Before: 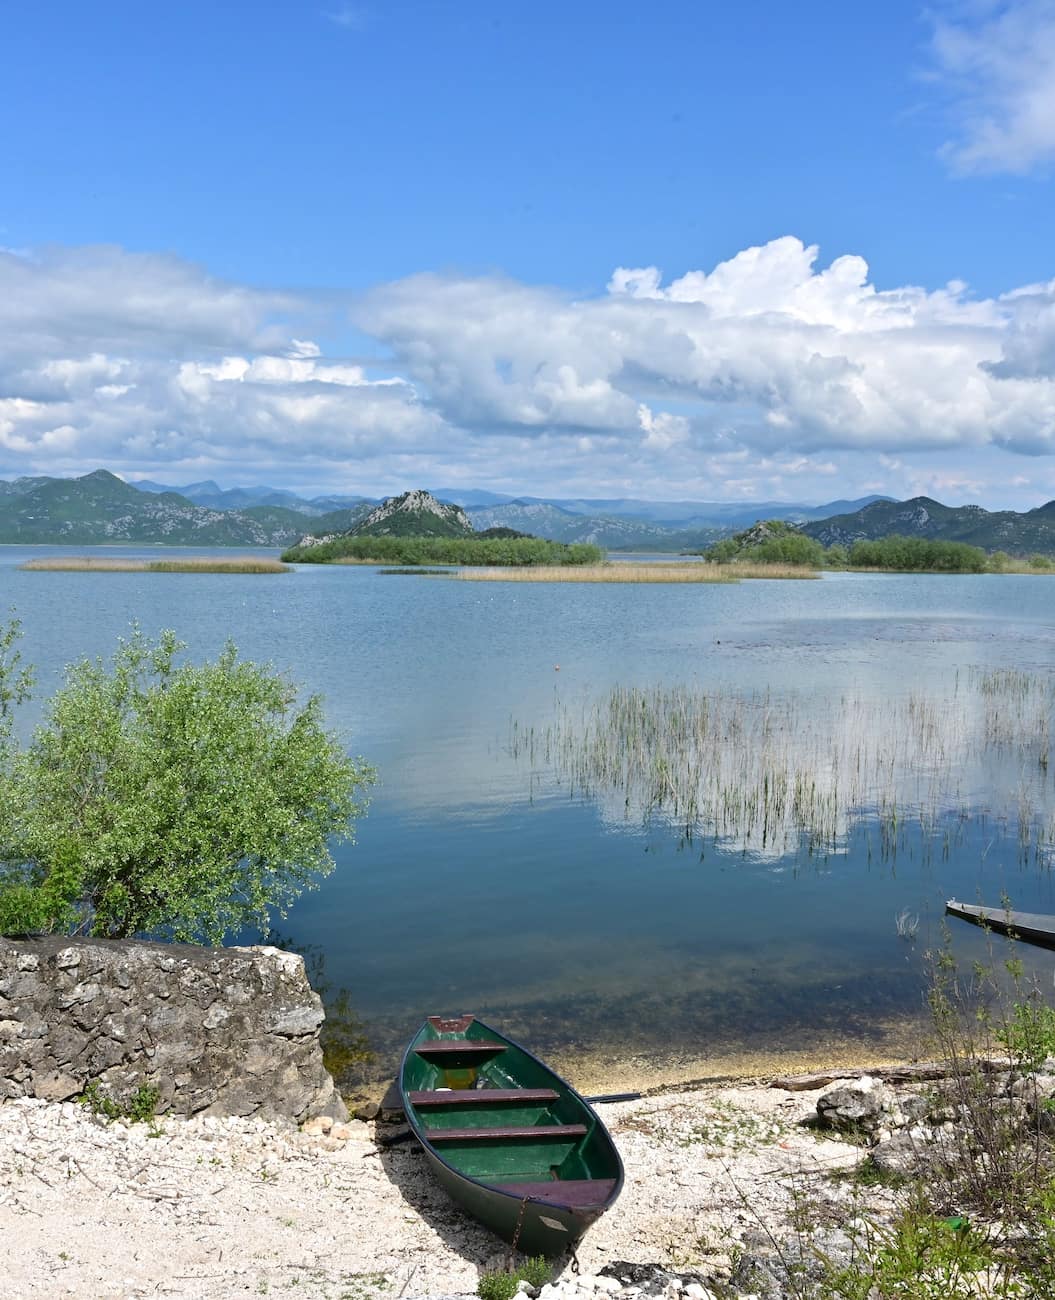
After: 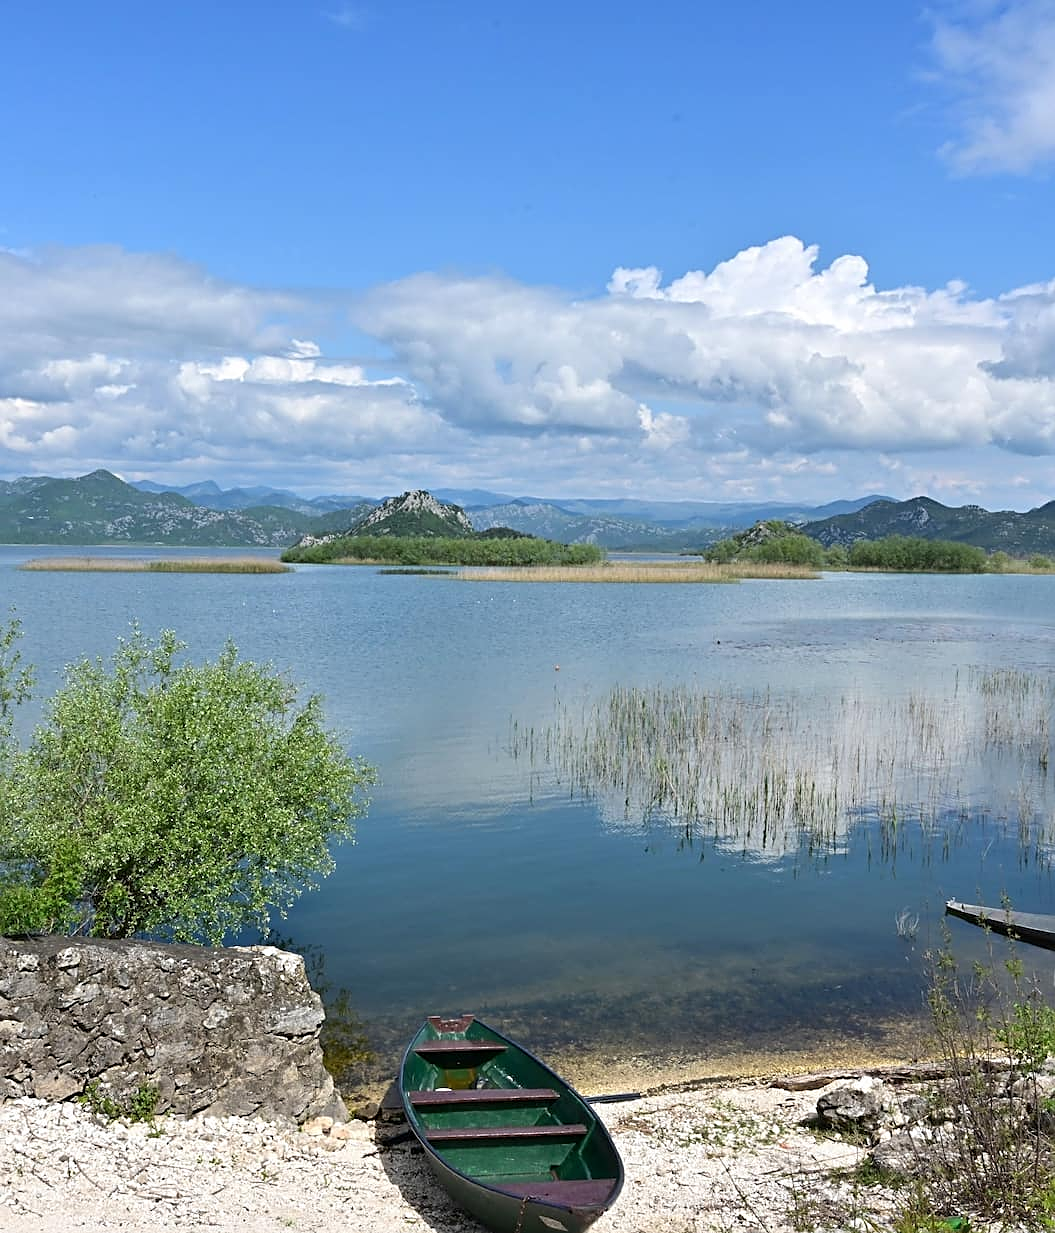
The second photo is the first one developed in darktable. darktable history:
crop and rotate: top 0.004%, bottom 5.138%
sharpen: on, module defaults
